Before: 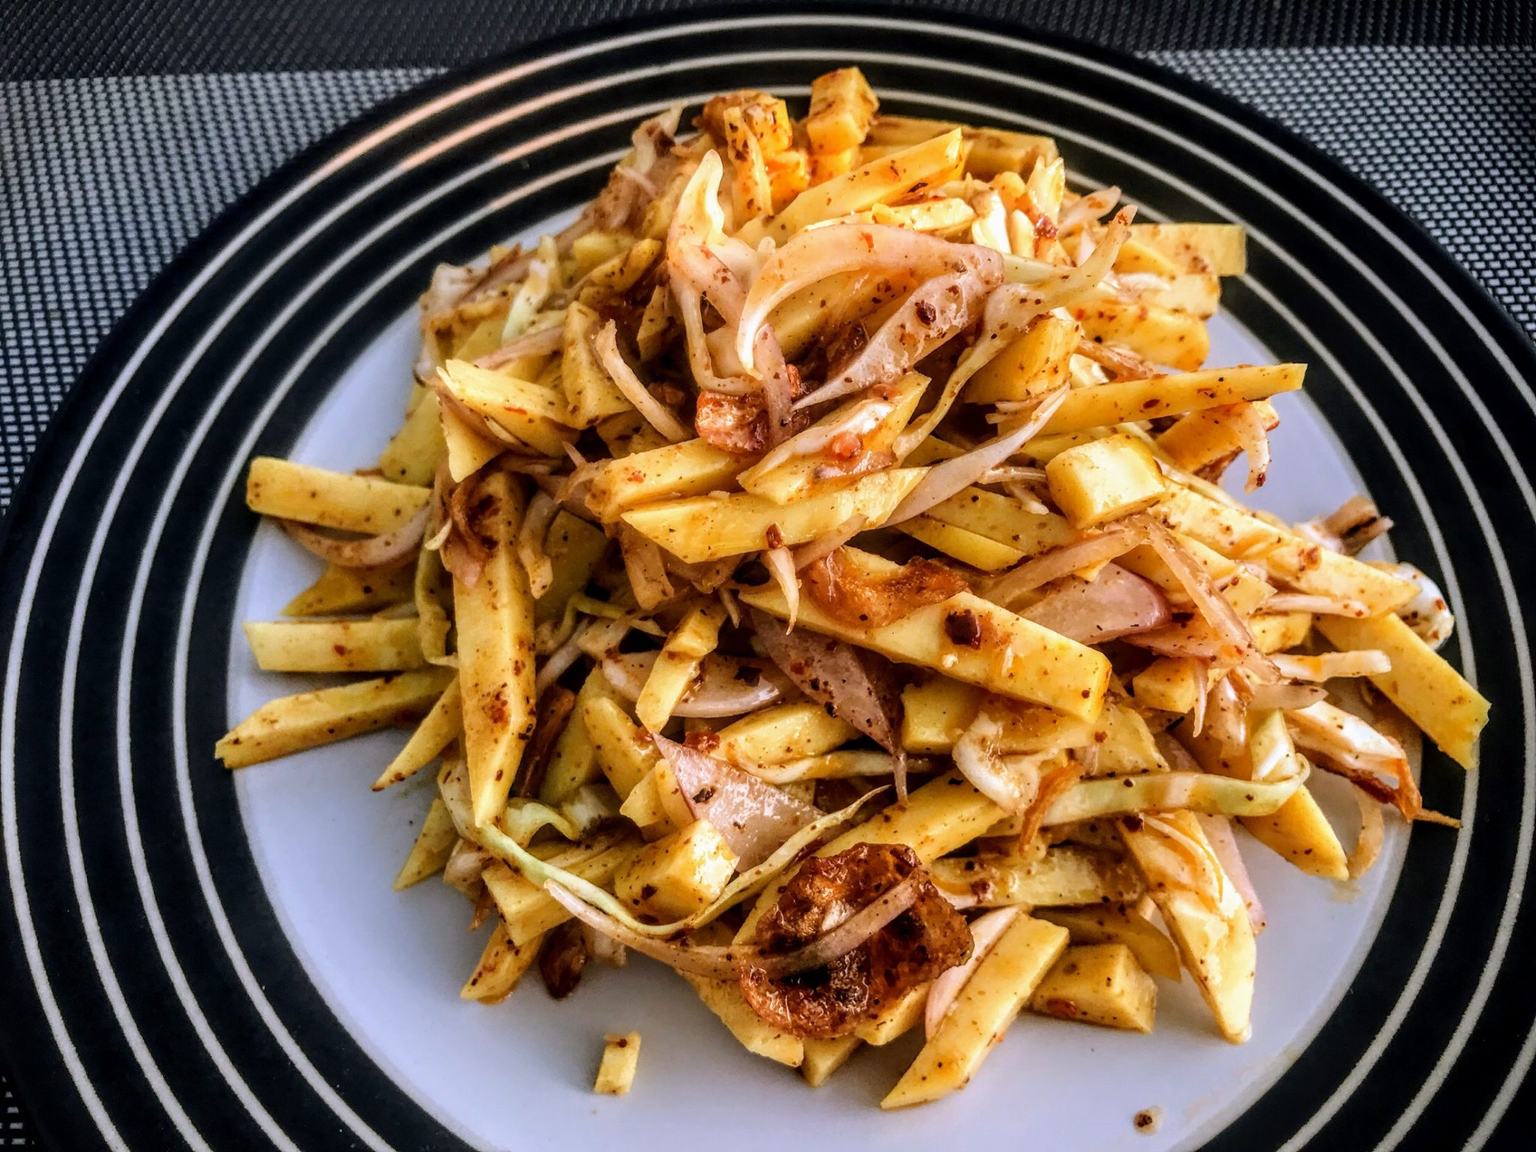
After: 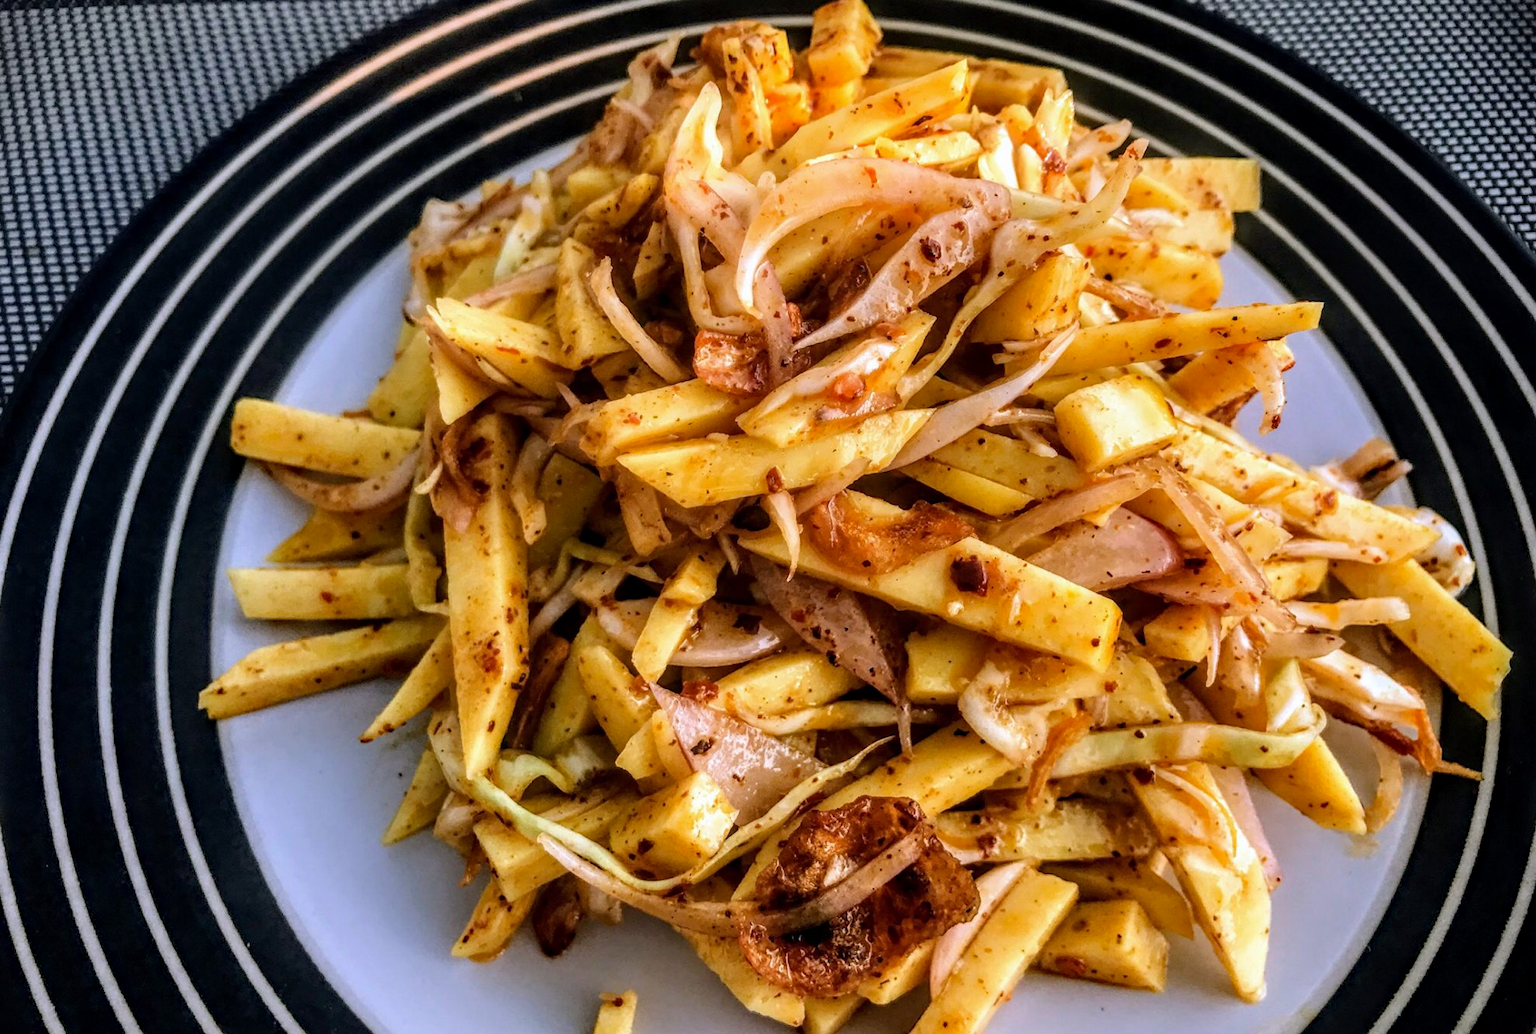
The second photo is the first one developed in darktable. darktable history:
haze removal: compatibility mode true, adaptive false
crop: left 1.507%, top 6.147%, right 1.379%, bottom 6.637%
